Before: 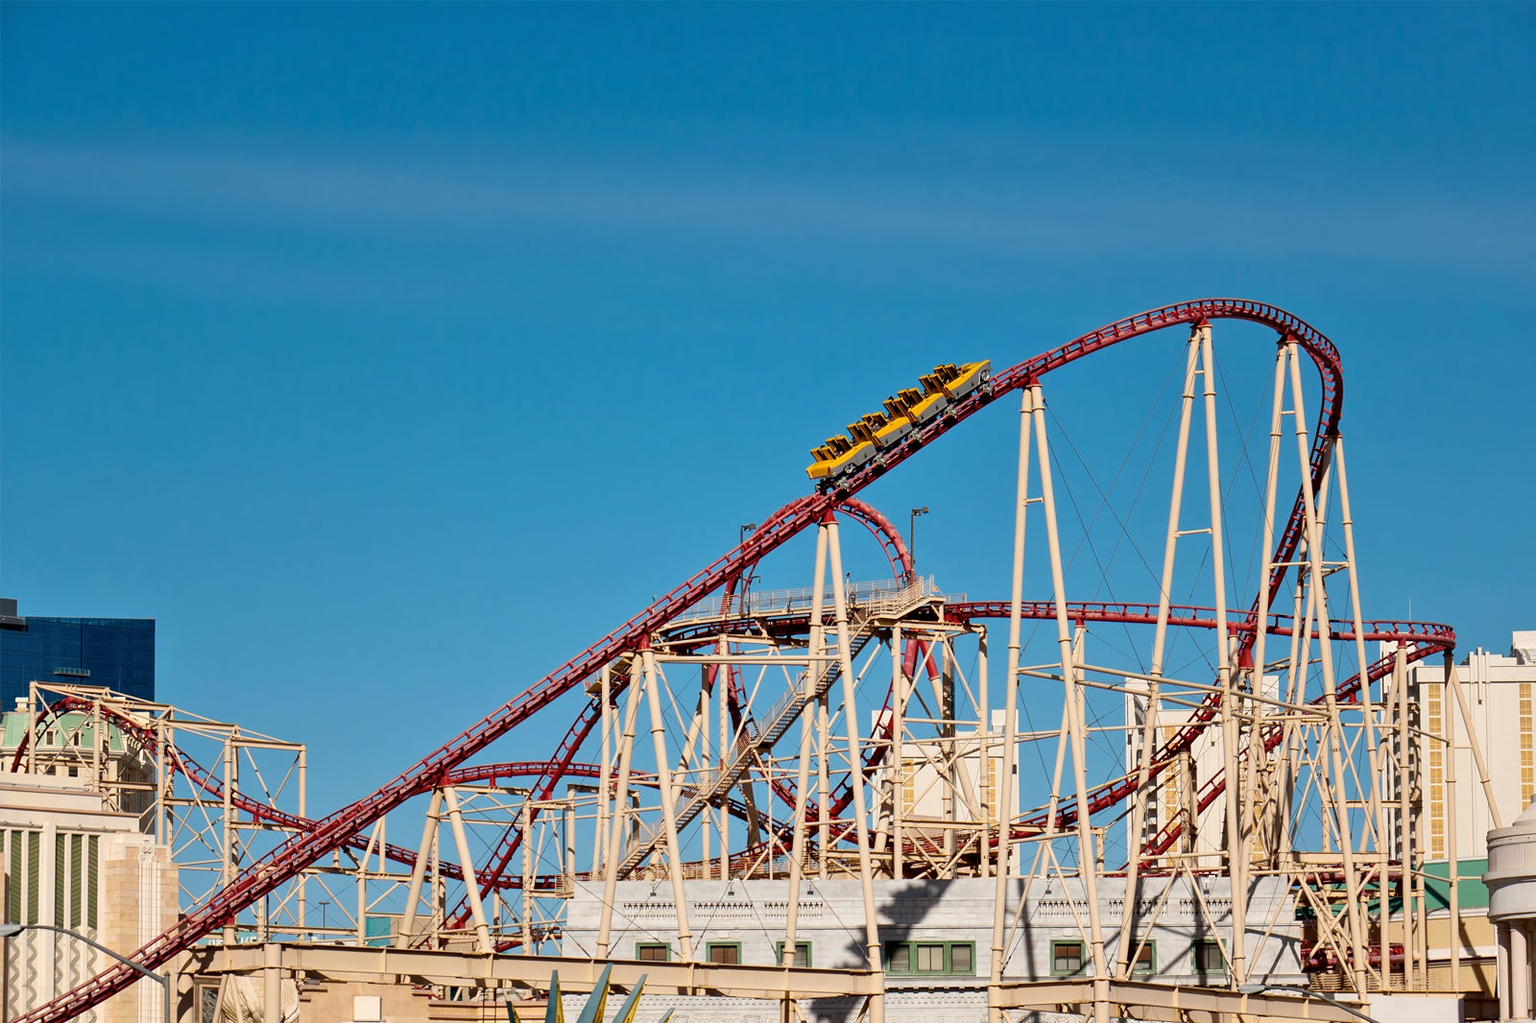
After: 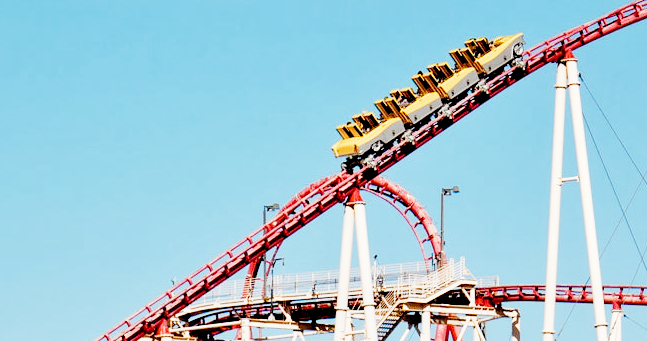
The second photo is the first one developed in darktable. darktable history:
crop: left 31.751%, top 32.172%, right 27.8%, bottom 35.83%
local contrast: highlights 100%, shadows 100%, detail 120%, midtone range 0.2
filmic rgb: middle gray luminance 29%, black relative exposure -10.3 EV, white relative exposure 5.5 EV, threshold 6 EV, target black luminance 0%, hardness 3.95, latitude 2.04%, contrast 1.132, highlights saturation mix 5%, shadows ↔ highlights balance 15.11%, preserve chrominance no, color science v3 (2019), use custom middle-gray values true, iterations of high-quality reconstruction 0, enable highlight reconstruction true
tone equalizer: -8 EV 0.06 EV, smoothing diameter 25%, edges refinement/feathering 10, preserve details guided filter
exposure: black level correction 0, exposure 2.138 EV, compensate exposure bias true, compensate highlight preservation false
rgb levels: levels [[0.01, 0.419, 0.839], [0, 0.5, 1], [0, 0.5, 1]]
